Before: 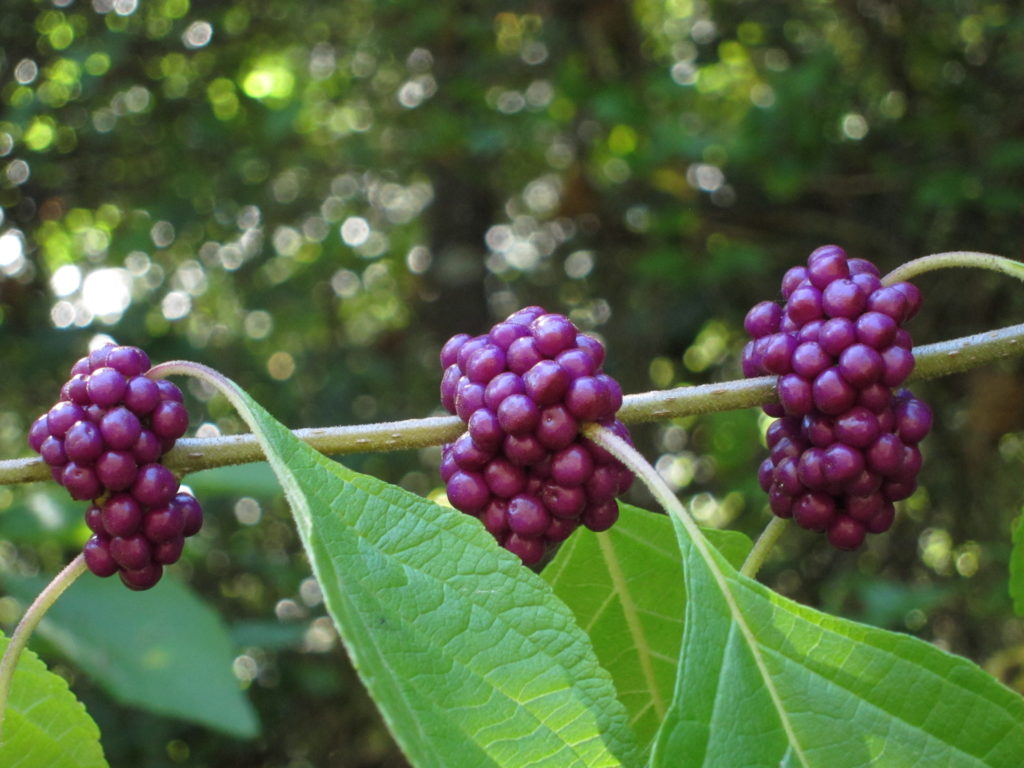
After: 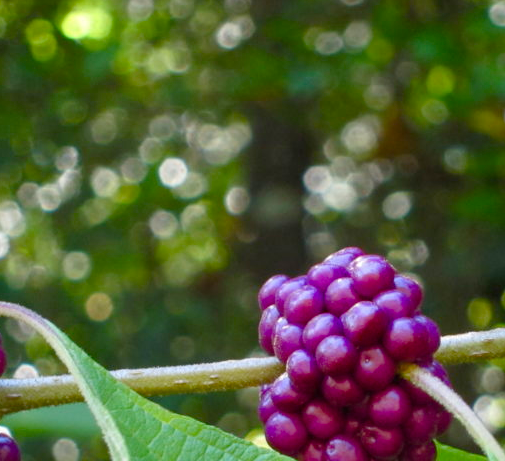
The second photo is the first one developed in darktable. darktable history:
color balance rgb: perceptual saturation grading › global saturation 20%, perceptual saturation grading › highlights -24.88%, perceptual saturation grading › shadows 49.816%
crop: left 17.839%, top 7.755%, right 32.806%, bottom 32.176%
